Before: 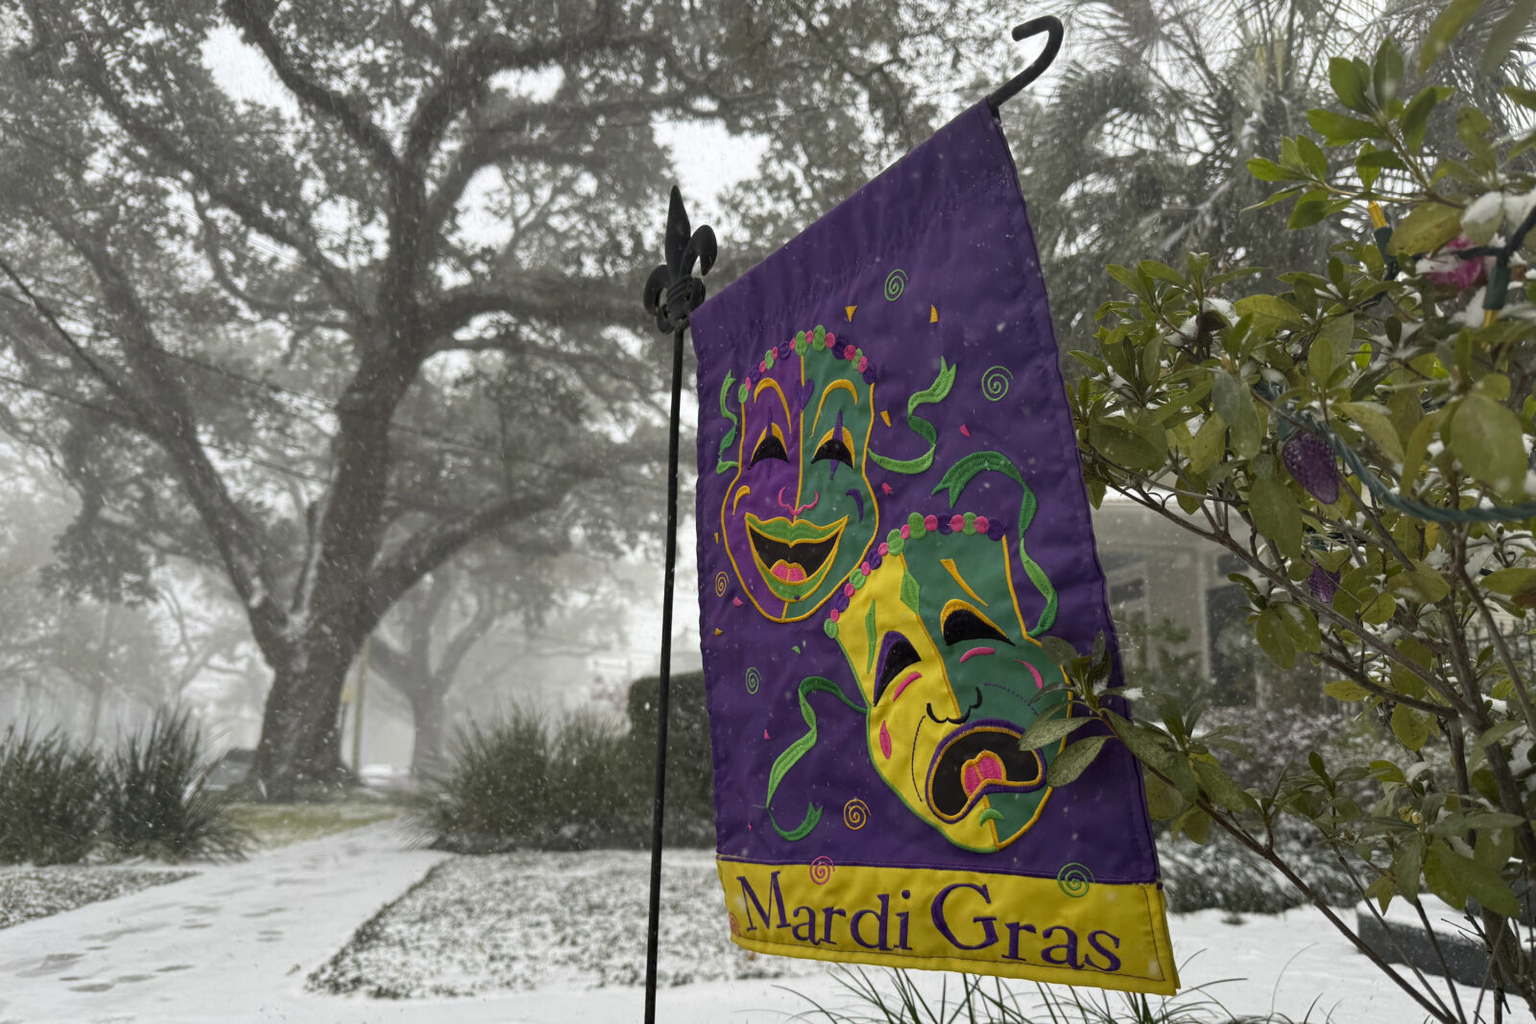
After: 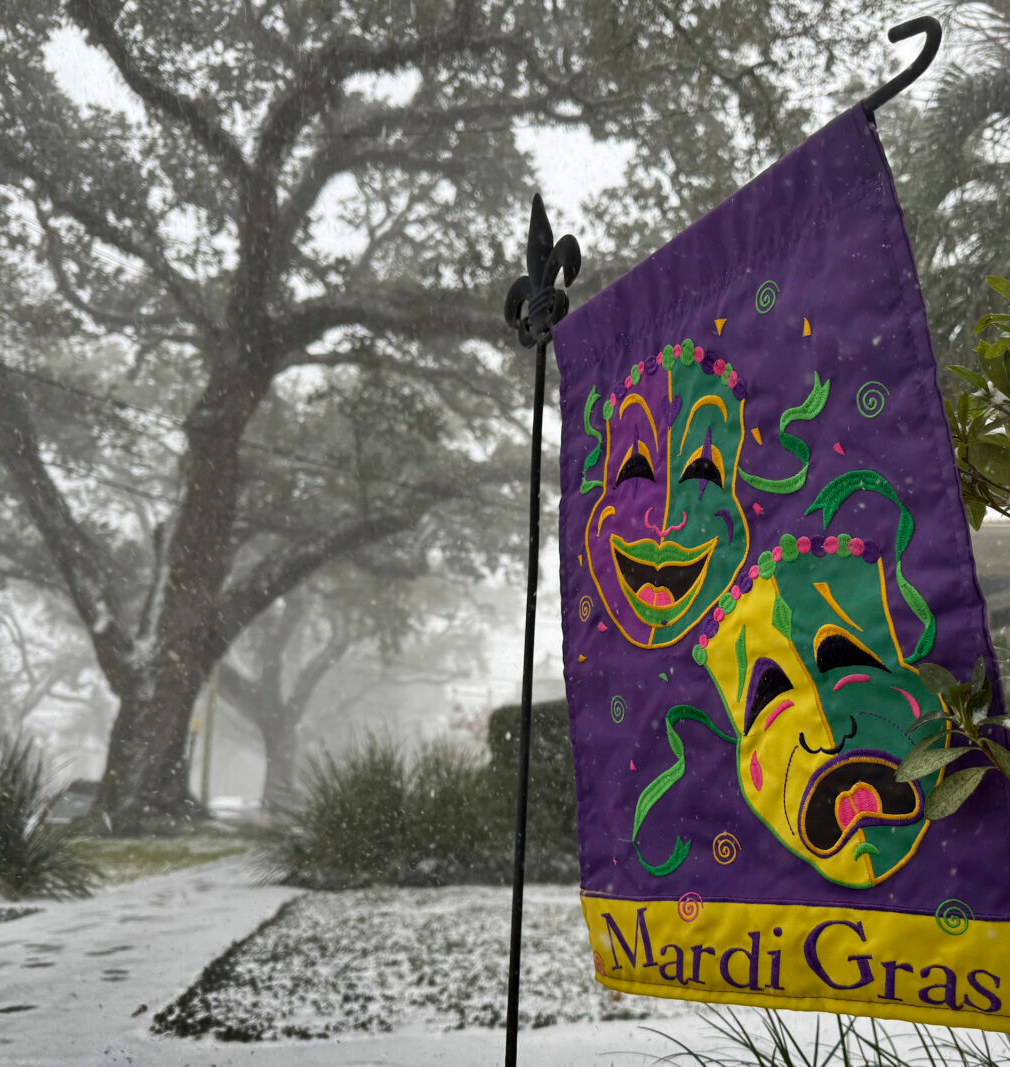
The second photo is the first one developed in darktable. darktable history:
crop: left 10.411%, right 26.423%
shadows and highlights: shadows 20.95, highlights -82.66, soften with gaussian
